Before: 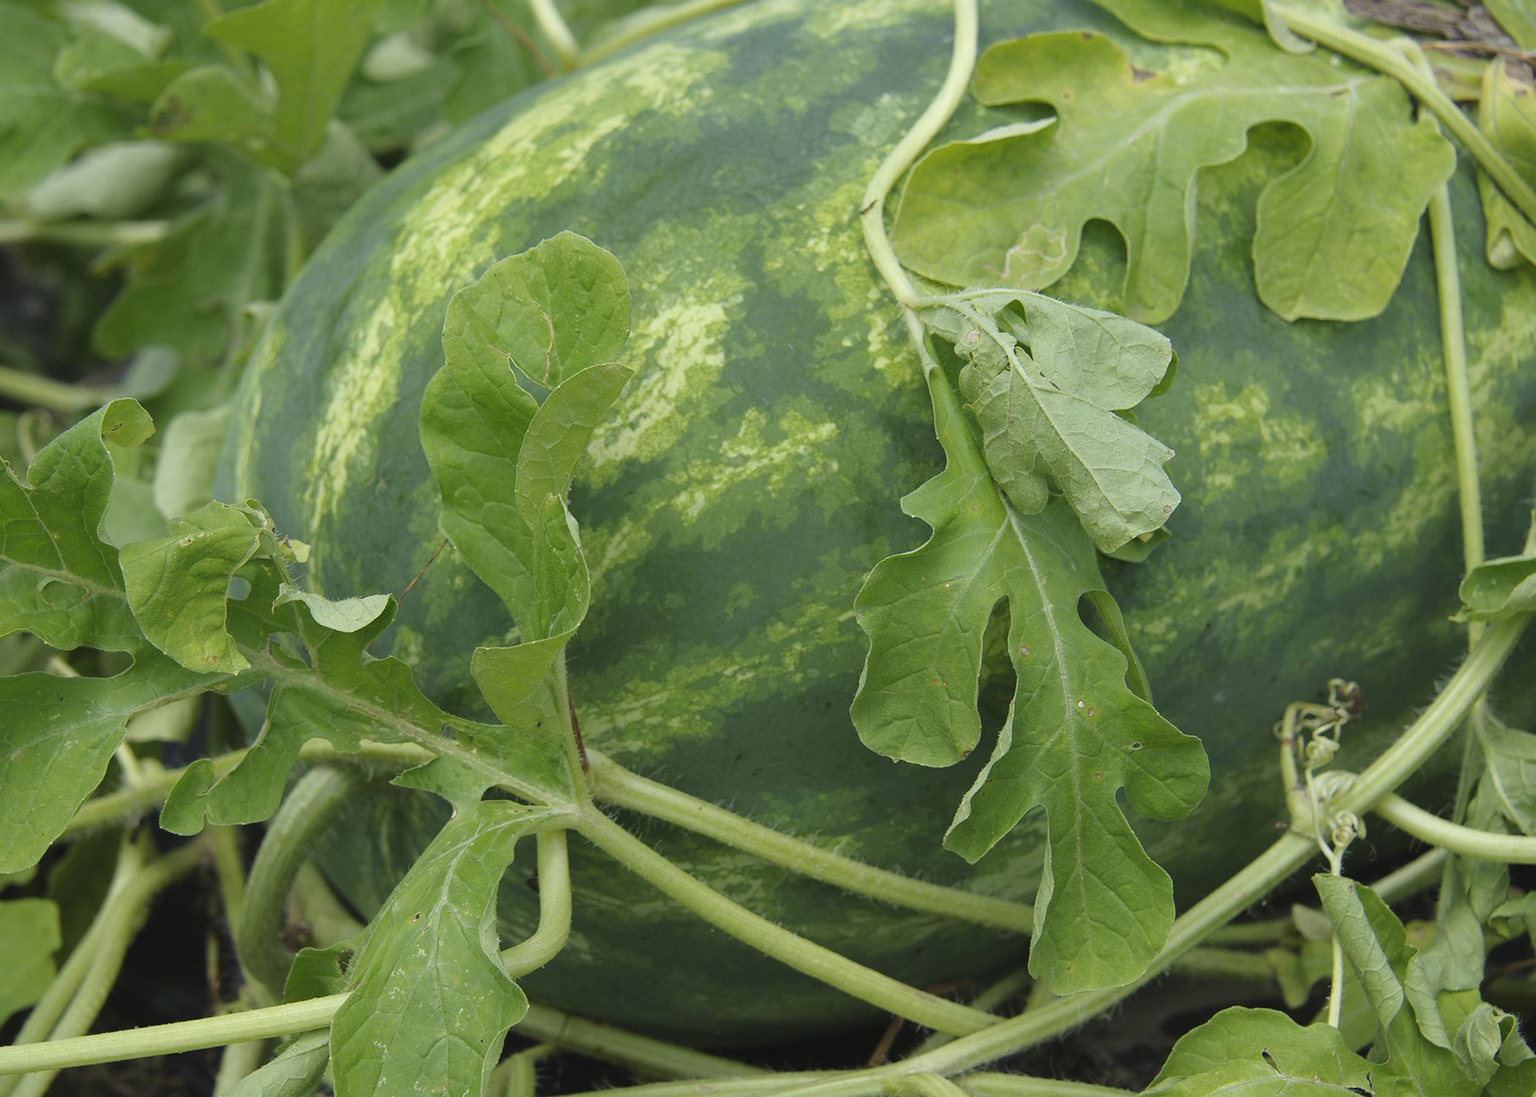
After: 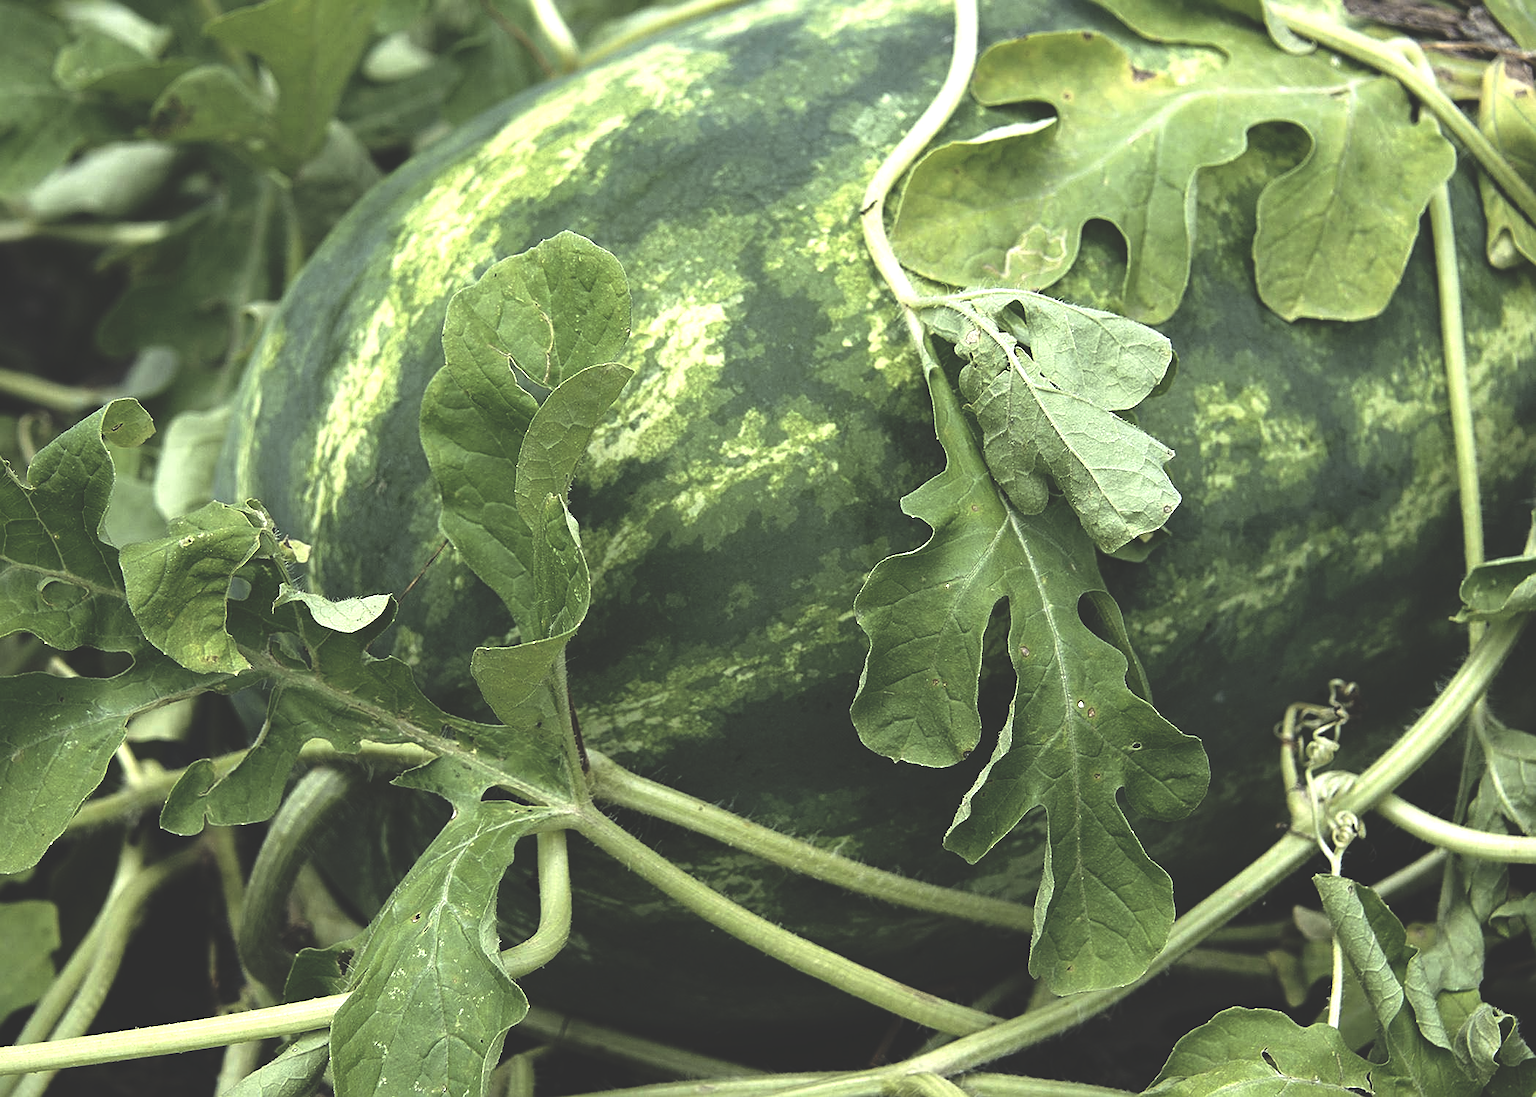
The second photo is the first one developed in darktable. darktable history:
rgb curve: curves: ch0 [(0, 0.186) (0.314, 0.284) (0.775, 0.708) (1, 1)], compensate middle gray true, preserve colors none
tone equalizer: -8 EV -1.08 EV, -7 EV -1.01 EV, -6 EV -0.867 EV, -5 EV -0.578 EV, -3 EV 0.578 EV, -2 EV 0.867 EV, -1 EV 1.01 EV, +0 EV 1.08 EV, edges refinement/feathering 500, mask exposure compensation -1.57 EV, preserve details no
color zones: curves: ch0 [(0, 0.5) (0.143, 0.5) (0.286, 0.5) (0.429, 0.504) (0.571, 0.5) (0.714, 0.509) (0.857, 0.5) (1, 0.5)]; ch1 [(0, 0.425) (0.143, 0.425) (0.286, 0.375) (0.429, 0.405) (0.571, 0.5) (0.714, 0.47) (0.857, 0.425) (1, 0.435)]; ch2 [(0, 0.5) (0.143, 0.5) (0.286, 0.5) (0.429, 0.517) (0.571, 0.5) (0.714, 0.51) (0.857, 0.5) (1, 0.5)]
sharpen: on, module defaults
